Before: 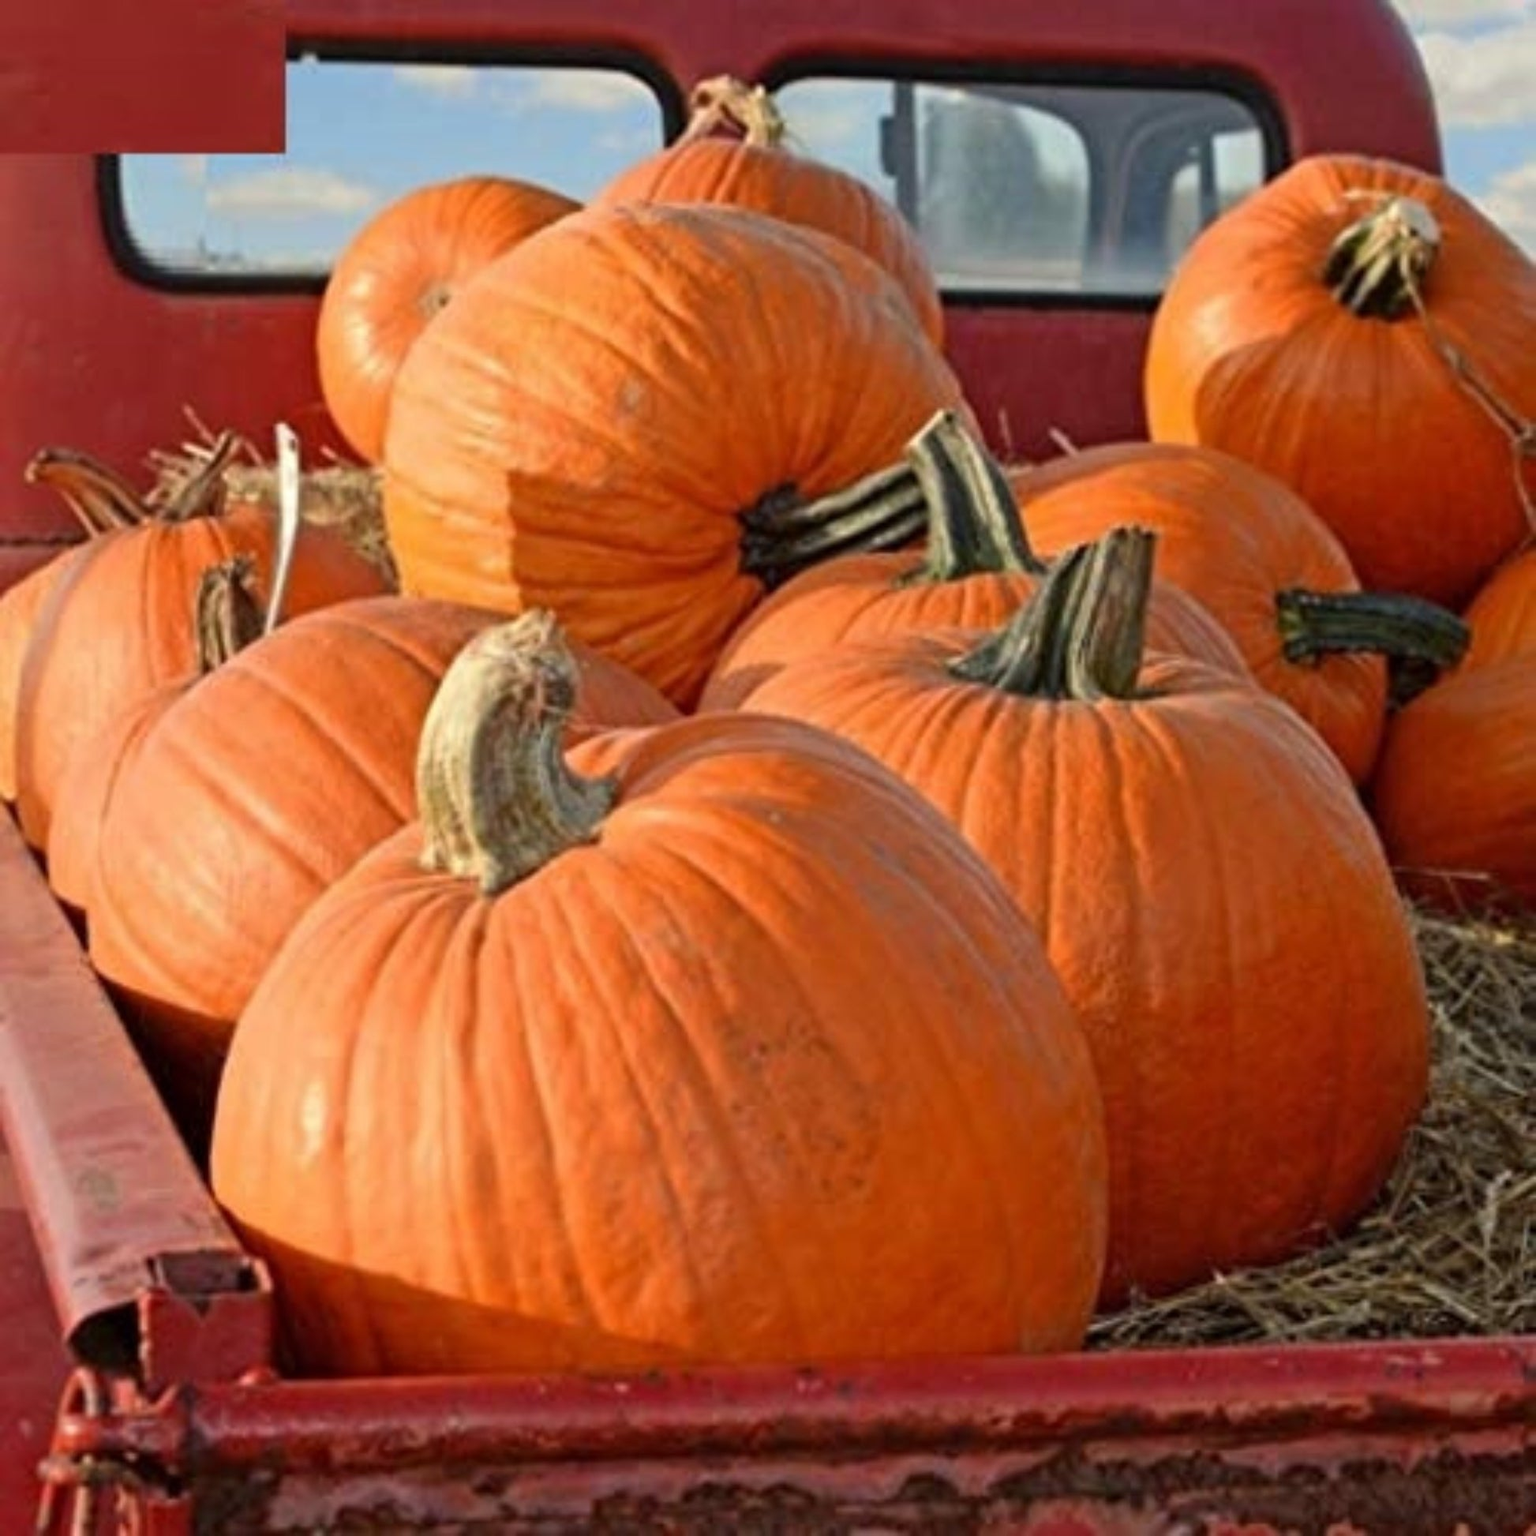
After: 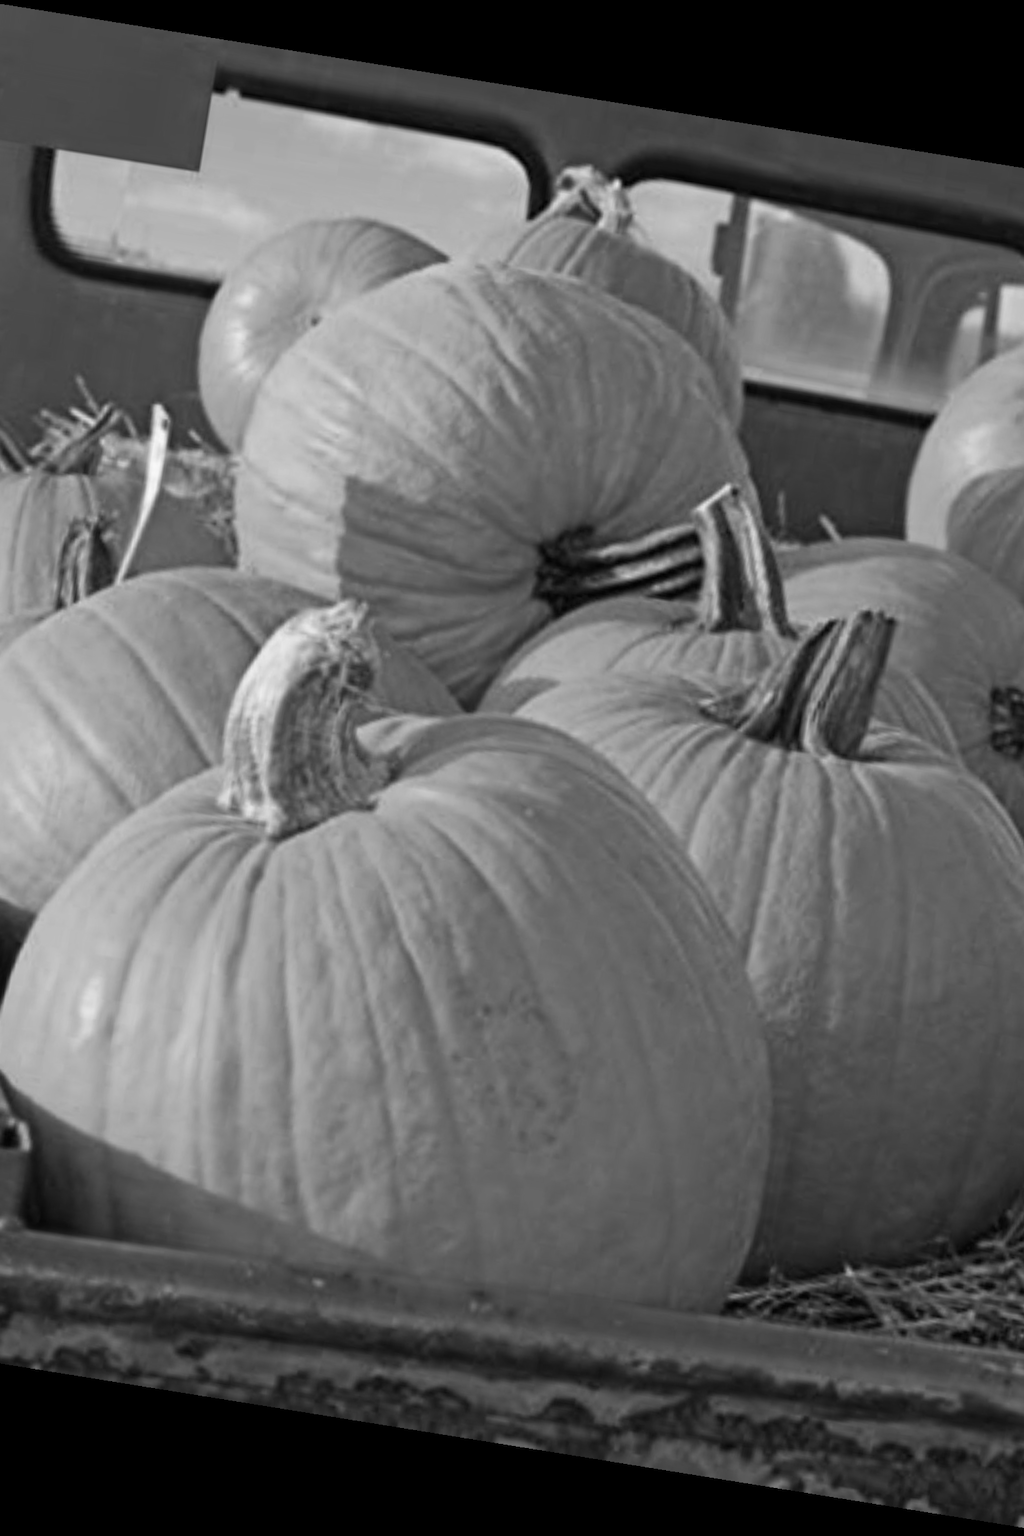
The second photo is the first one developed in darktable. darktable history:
rotate and perspective: rotation 9.12°, automatic cropping off
crop and rotate: left 15.546%, right 17.787%
exposure: exposure -0.05 EV
monochrome: a -6.99, b 35.61, size 1.4
